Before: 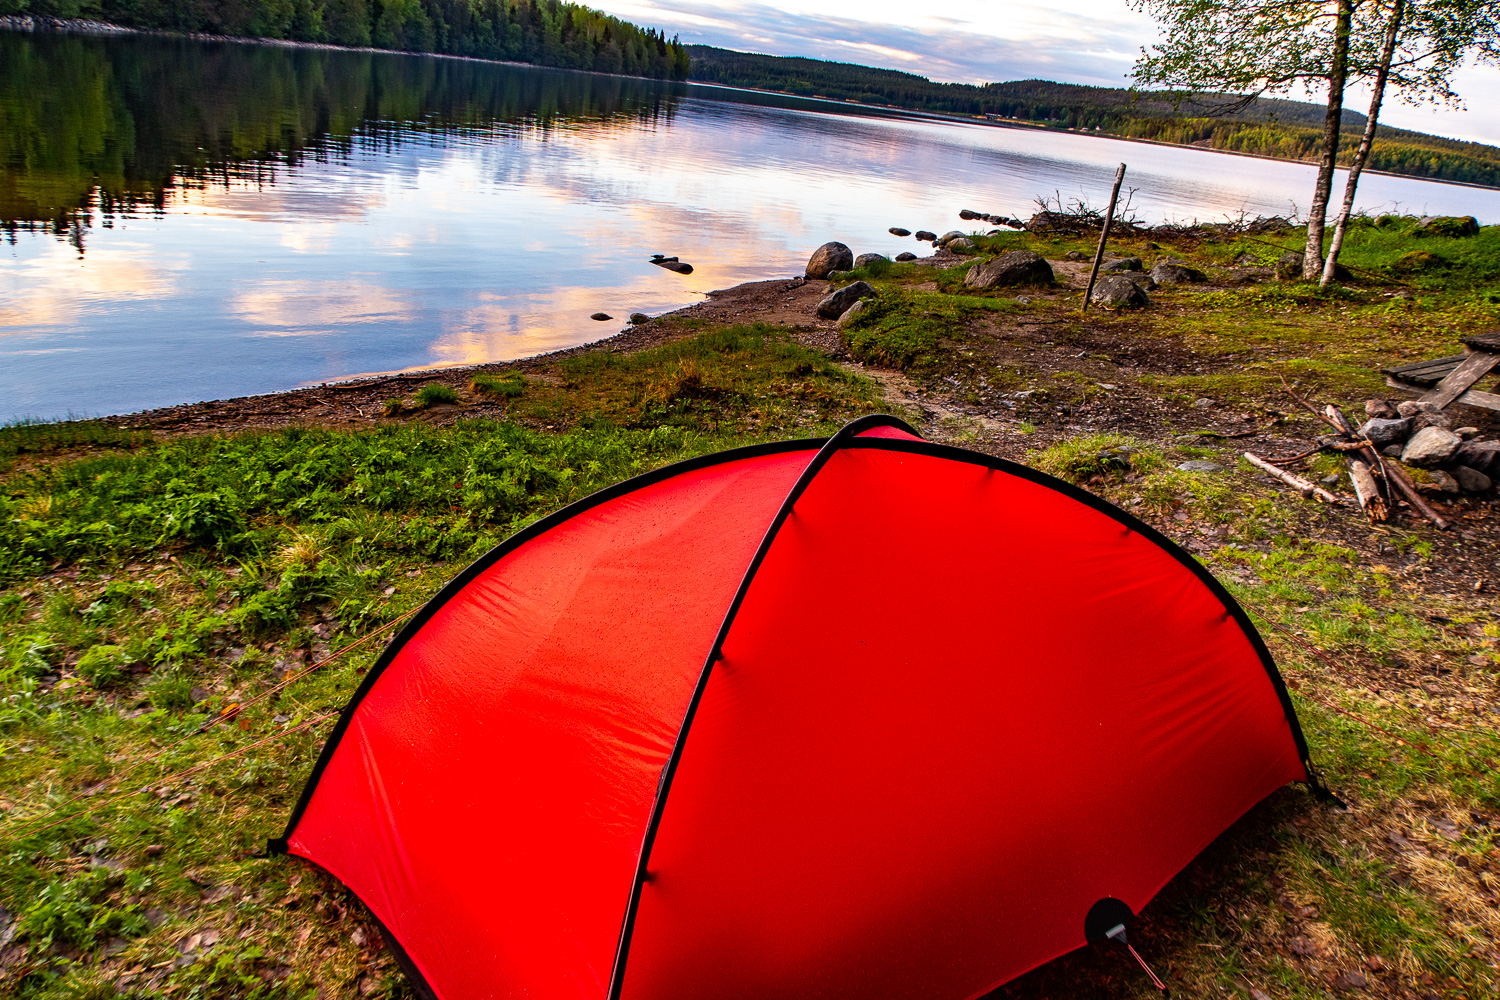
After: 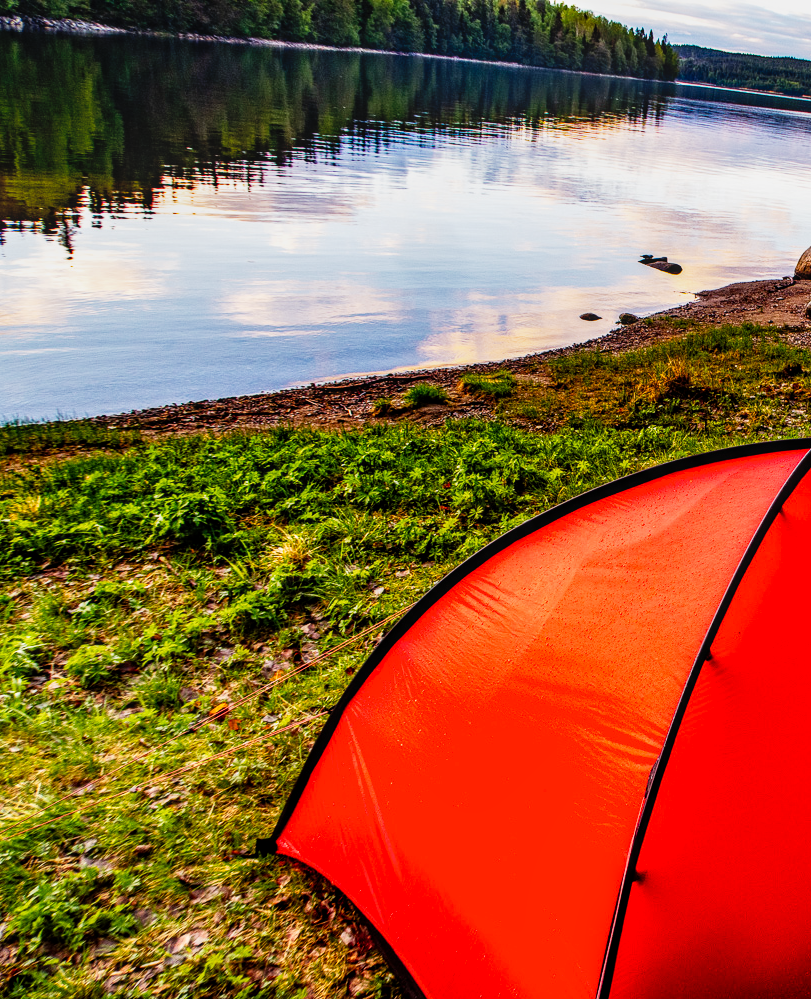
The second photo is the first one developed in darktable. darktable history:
tone curve: curves: ch0 [(0, 0.023) (0.113, 0.081) (0.204, 0.197) (0.498, 0.608) (0.709, 0.819) (0.984, 0.961)]; ch1 [(0, 0) (0.172, 0.123) (0.317, 0.272) (0.414, 0.382) (0.476, 0.479) (0.505, 0.501) (0.528, 0.54) (0.618, 0.647) (0.709, 0.764) (1, 1)]; ch2 [(0, 0) (0.411, 0.424) (0.492, 0.502) (0.521, 0.521) (0.55, 0.576) (0.686, 0.638) (1, 1)], preserve colors none
crop: left 0.738%, right 45.165%, bottom 0.09%
local contrast: detail 130%
